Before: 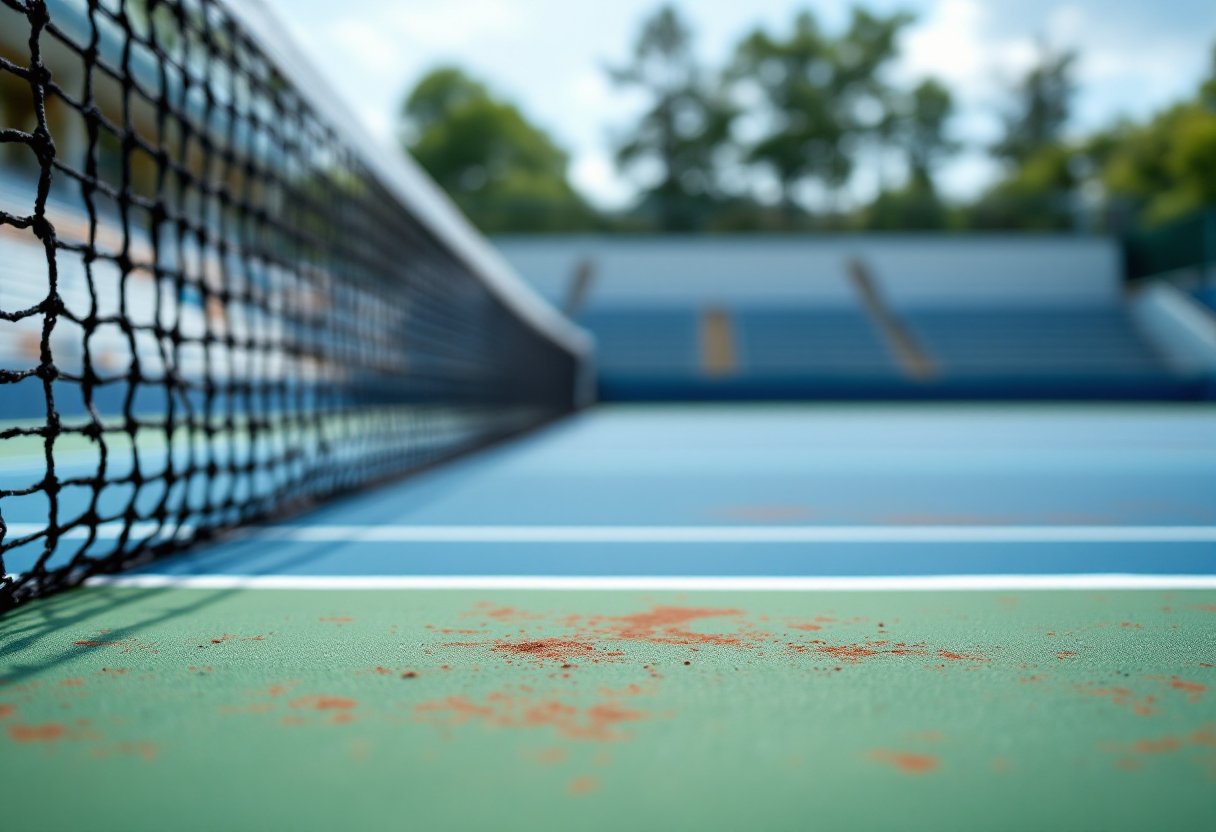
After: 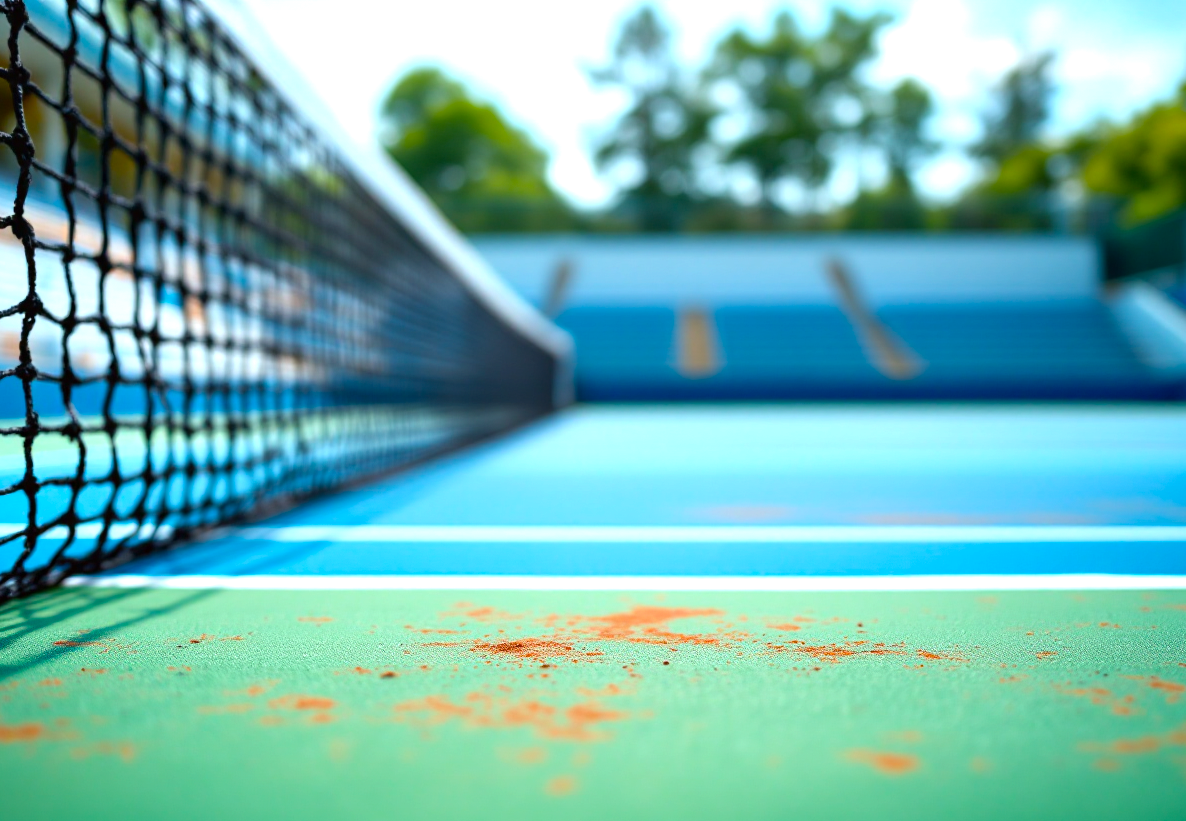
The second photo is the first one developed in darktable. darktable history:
crop and rotate: left 1.774%, right 0.633%, bottom 1.28%
exposure: black level correction 0, exposure 0.7 EV, compensate exposure bias true, compensate highlight preservation false
color balance rgb: linear chroma grading › global chroma 15%, perceptual saturation grading › global saturation 30%
